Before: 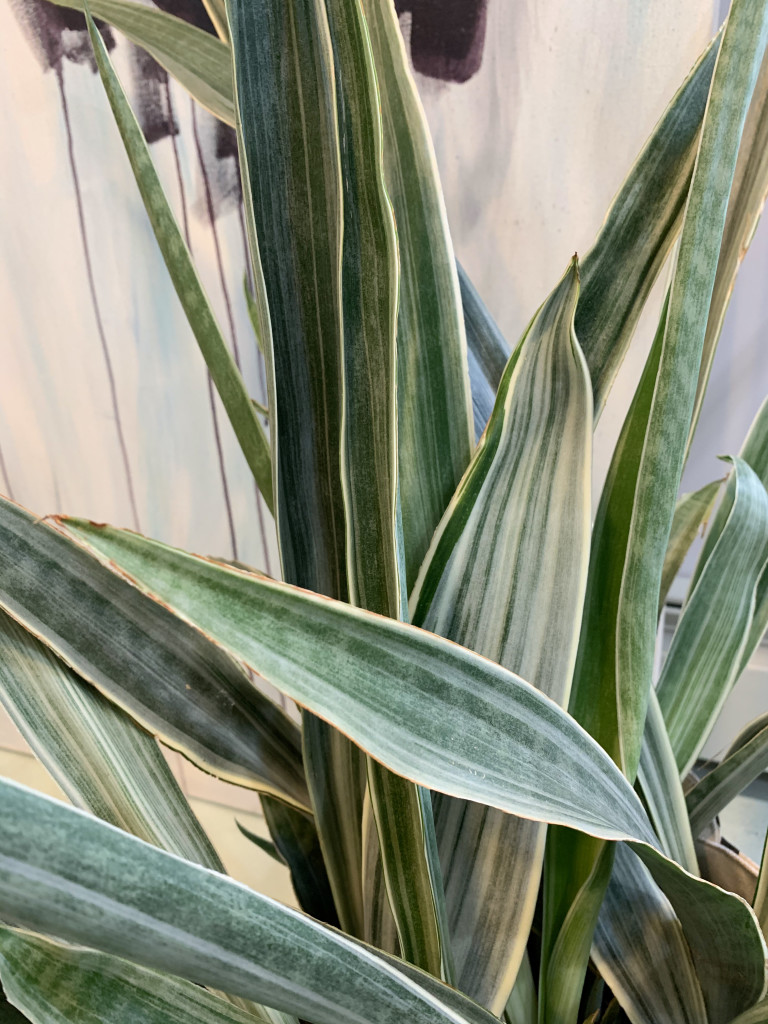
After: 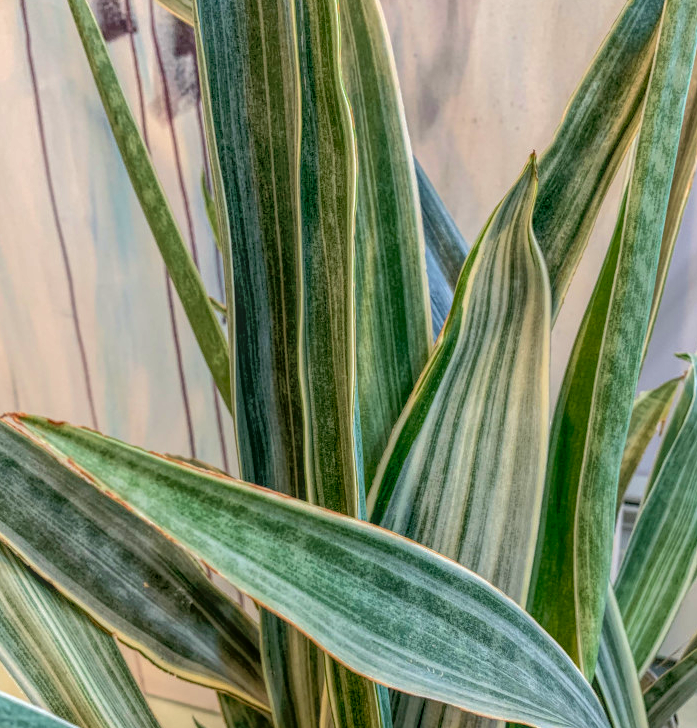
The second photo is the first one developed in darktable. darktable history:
velvia: on, module defaults
exposure: black level correction 0.01, exposure 0.017 EV, compensate highlight preservation false
crop: left 5.483%, top 9.963%, right 3.645%, bottom 18.878%
local contrast: highlights 20%, shadows 29%, detail 199%, midtone range 0.2
